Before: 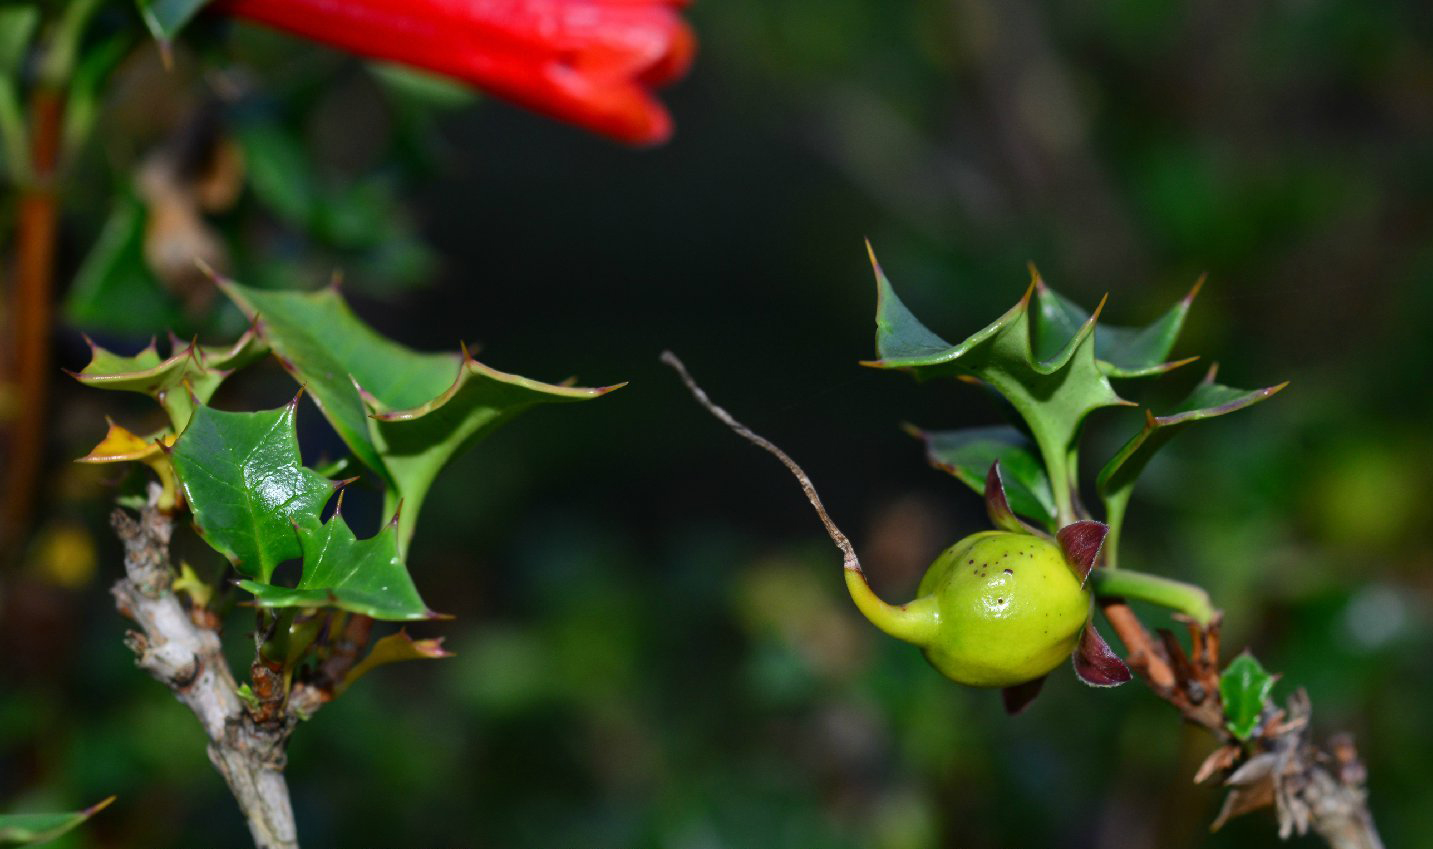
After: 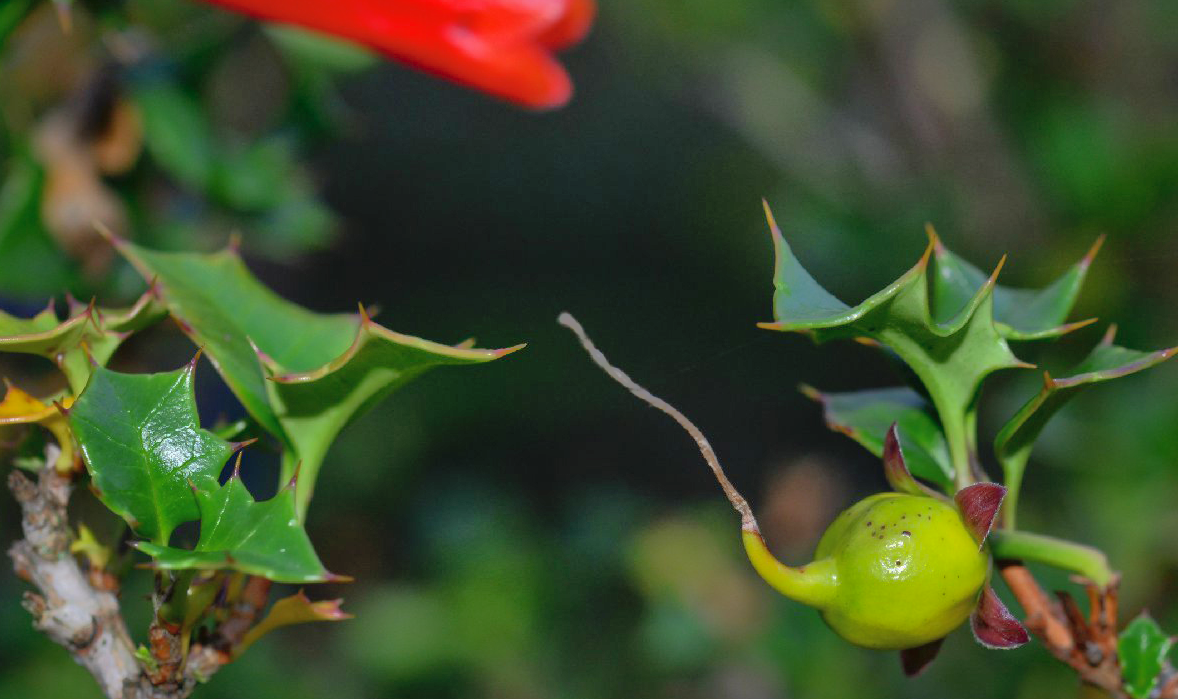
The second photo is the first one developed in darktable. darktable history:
shadows and highlights: shadows 60.75, highlights -59.86
crop and rotate: left 7.136%, top 4.584%, right 10.611%, bottom 12.975%
